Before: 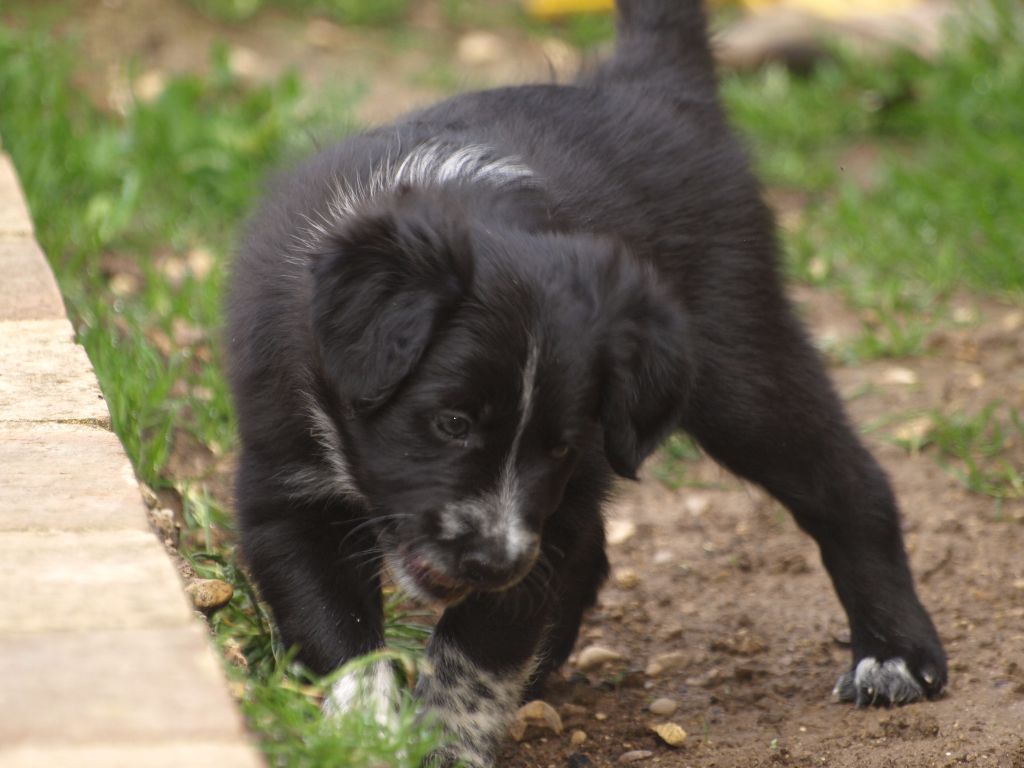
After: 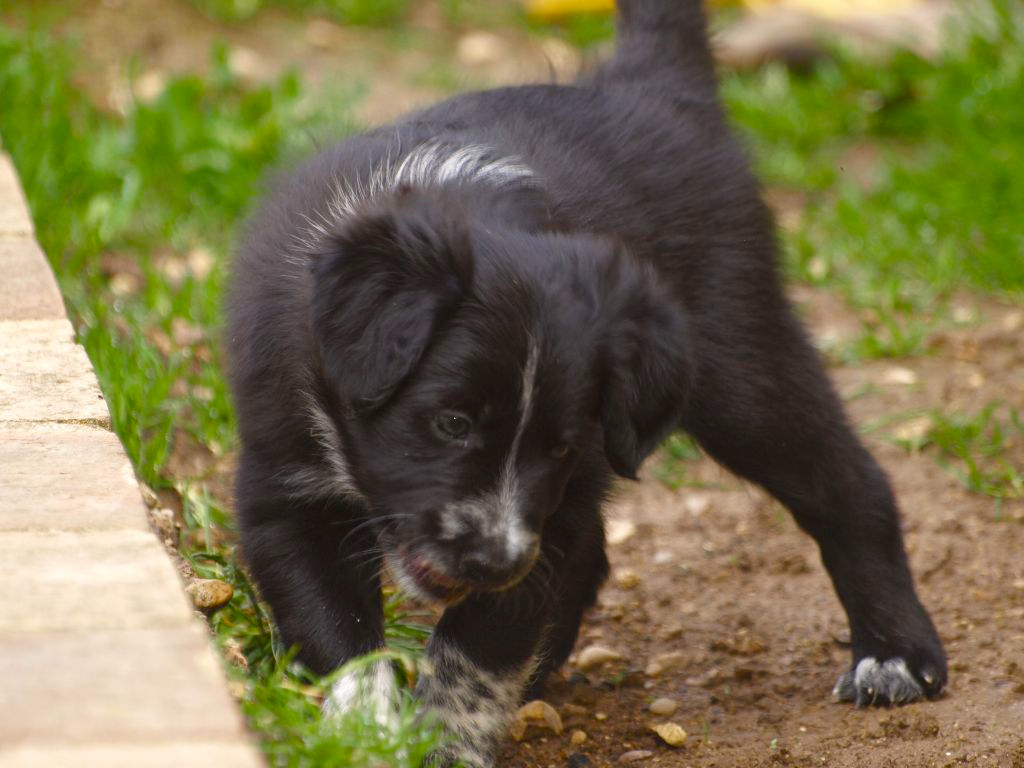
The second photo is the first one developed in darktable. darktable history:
color balance rgb: shadows fall-off 102.685%, linear chroma grading › mid-tones 7.33%, perceptual saturation grading › global saturation 20%, perceptual saturation grading › highlights -24.872%, perceptual saturation grading › shadows 50.404%, mask middle-gray fulcrum 22.298%, global vibrance 9.299%
